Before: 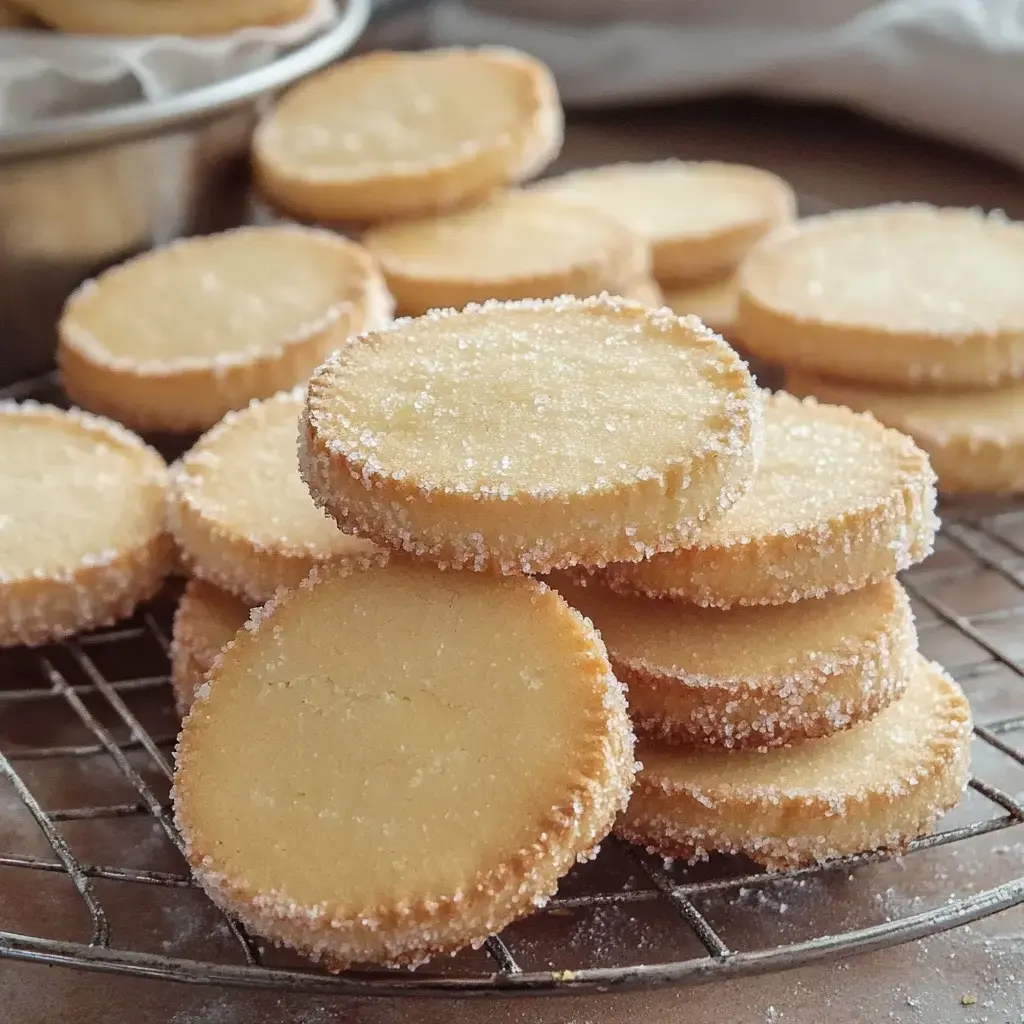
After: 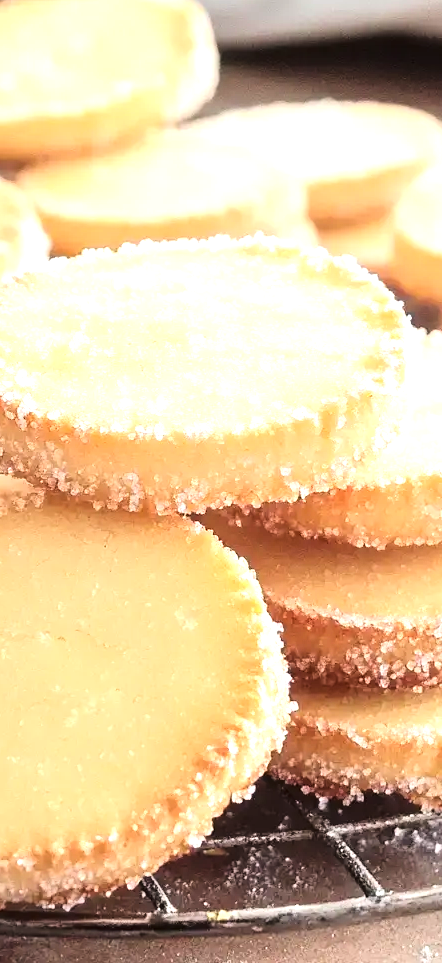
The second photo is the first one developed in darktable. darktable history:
crop: left 33.712%, top 5.951%, right 23.07%
exposure: black level correction 0, exposure 0.696 EV, compensate highlight preservation false
contrast equalizer: octaves 7, y [[0.5 ×6], [0.5 ×6], [0.5, 0.5, 0.501, 0.545, 0.707, 0.863], [0 ×6], [0 ×6]]
tone curve: curves: ch0 [(0, 0.011) (0.139, 0.106) (0.295, 0.271) (0.499, 0.523) (0.739, 0.782) (0.857, 0.879) (1, 0.967)]; ch1 [(0, 0) (0.272, 0.249) (0.39, 0.379) (0.469, 0.456) (0.495, 0.497) (0.524, 0.53) (0.588, 0.62) (0.725, 0.779) (1, 1)]; ch2 [(0, 0) (0.125, 0.089) (0.35, 0.317) (0.437, 0.42) (0.502, 0.499) (0.533, 0.553) (0.599, 0.638) (1, 1)], color space Lab, linked channels, preserve colors none
tone equalizer: -8 EV -0.74 EV, -7 EV -0.731 EV, -6 EV -0.568 EV, -5 EV -0.42 EV, -3 EV 0.394 EV, -2 EV 0.6 EV, -1 EV 0.683 EV, +0 EV 0.75 EV
